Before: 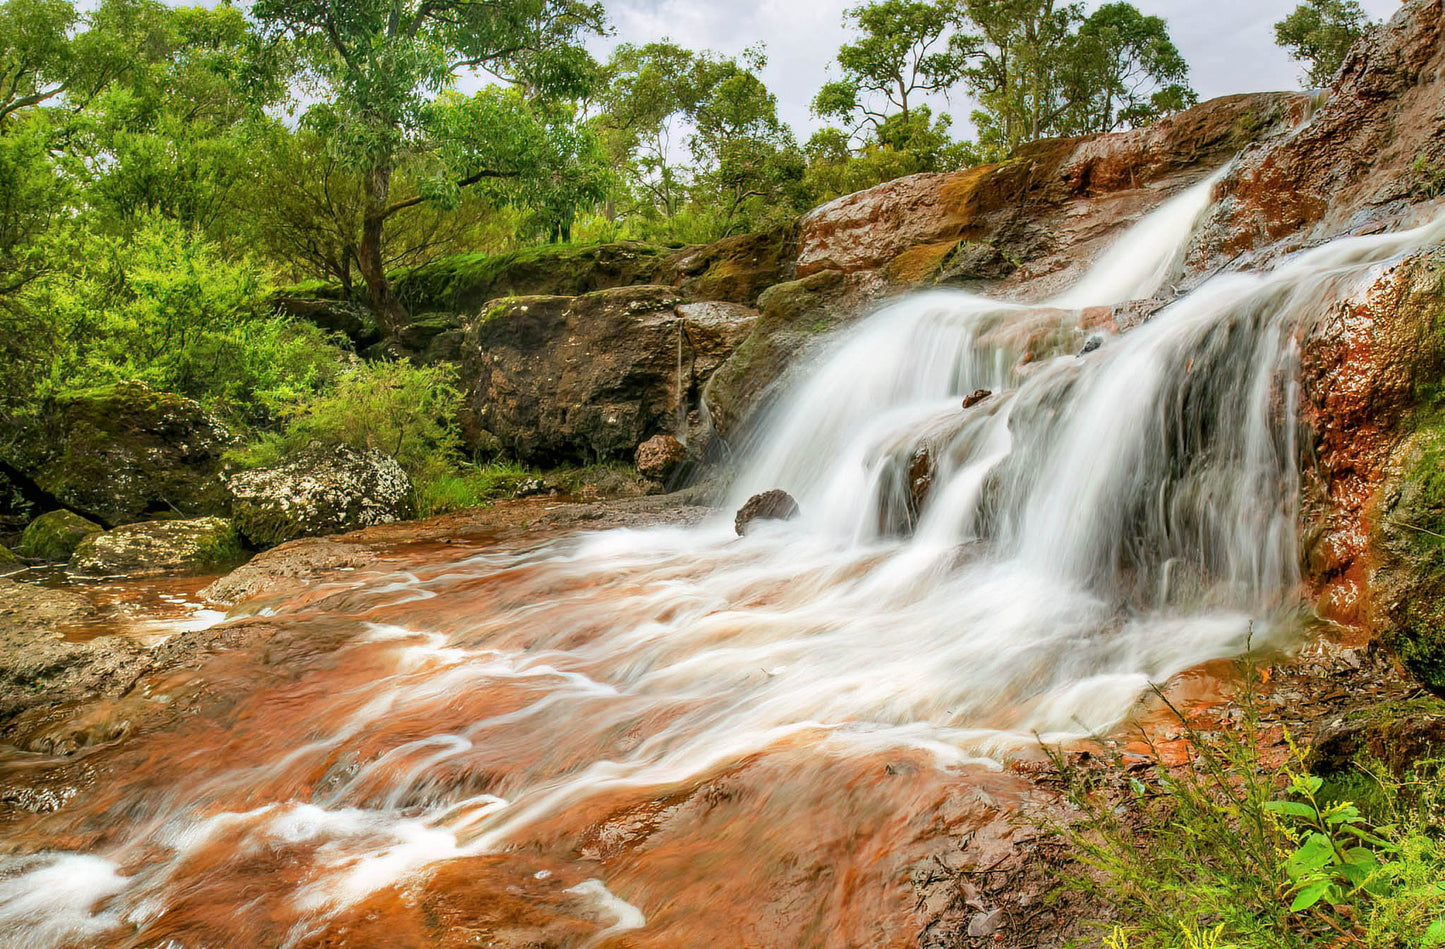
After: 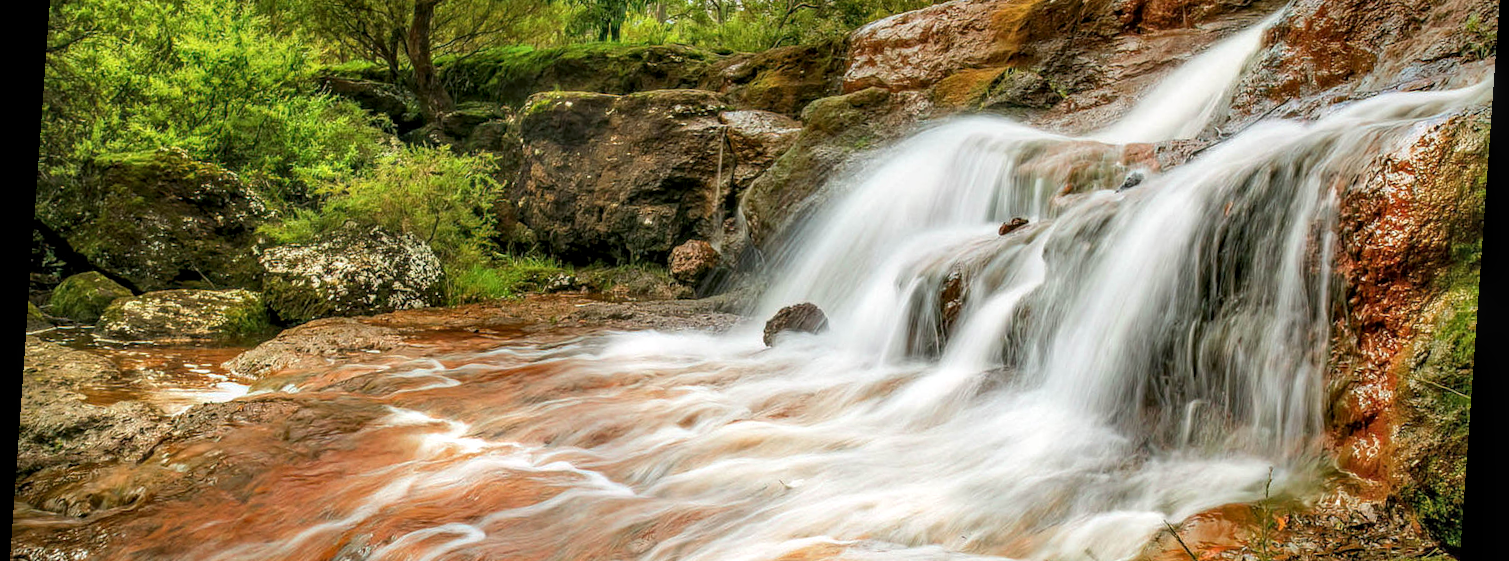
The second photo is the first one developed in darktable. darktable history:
rotate and perspective: rotation 4.1°, automatic cropping off
crop and rotate: top 23.043%, bottom 23.437%
local contrast: on, module defaults
